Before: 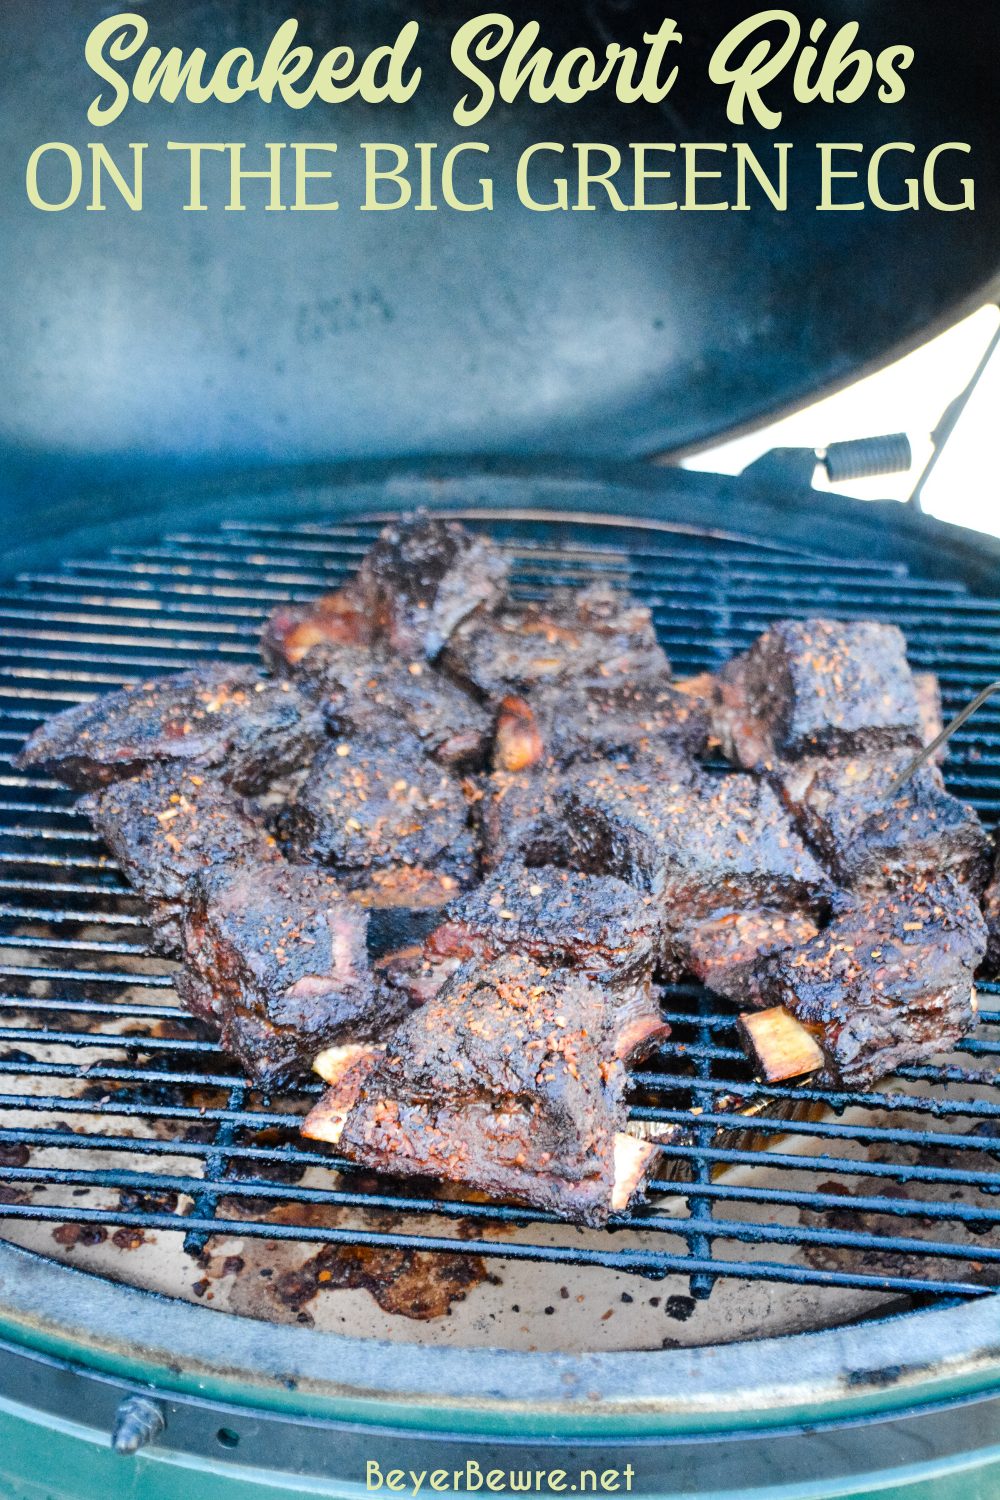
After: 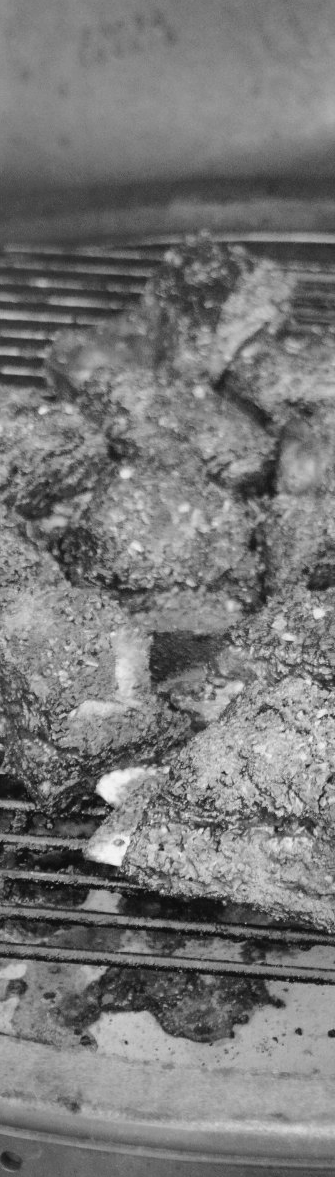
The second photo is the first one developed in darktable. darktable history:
crop and rotate: left 21.77%, top 18.528%, right 44.676%, bottom 2.997%
monochrome: a 0, b 0, size 0.5, highlights 0.57
contrast equalizer: octaves 7, y [[0.6 ×6], [0.55 ×6], [0 ×6], [0 ×6], [0 ×6]], mix -0.3
color zones: curves: ch0 [(0, 0.5) (0.125, 0.4) (0.25, 0.5) (0.375, 0.4) (0.5, 0.4) (0.625, 0.35) (0.75, 0.35) (0.875, 0.5)]; ch1 [(0, 0.35) (0.125, 0.45) (0.25, 0.35) (0.375, 0.35) (0.5, 0.35) (0.625, 0.35) (0.75, 0.45) (0.875, 0.35)]; ch2 [(0, 0.6) (0.125, 0.5) (0.25, 0.5) (0.375, 0.6) (0.5, 0.6) (0.625, 0.5) (0.75, 0.5) (0.875, 0.5)]
